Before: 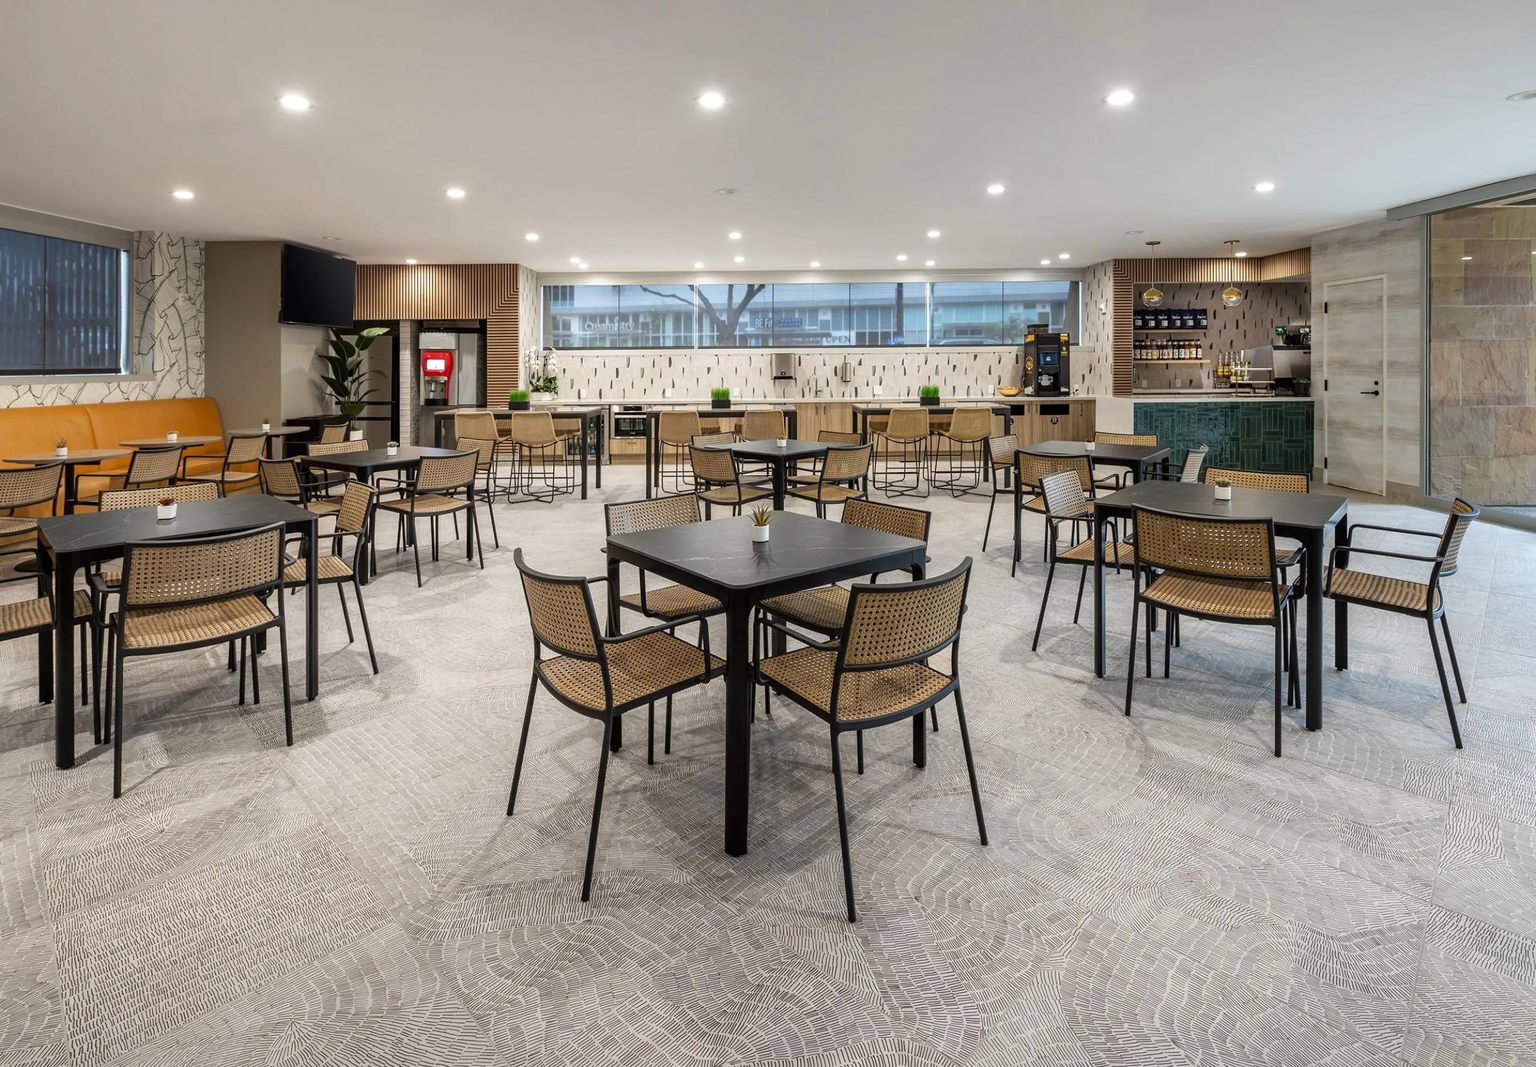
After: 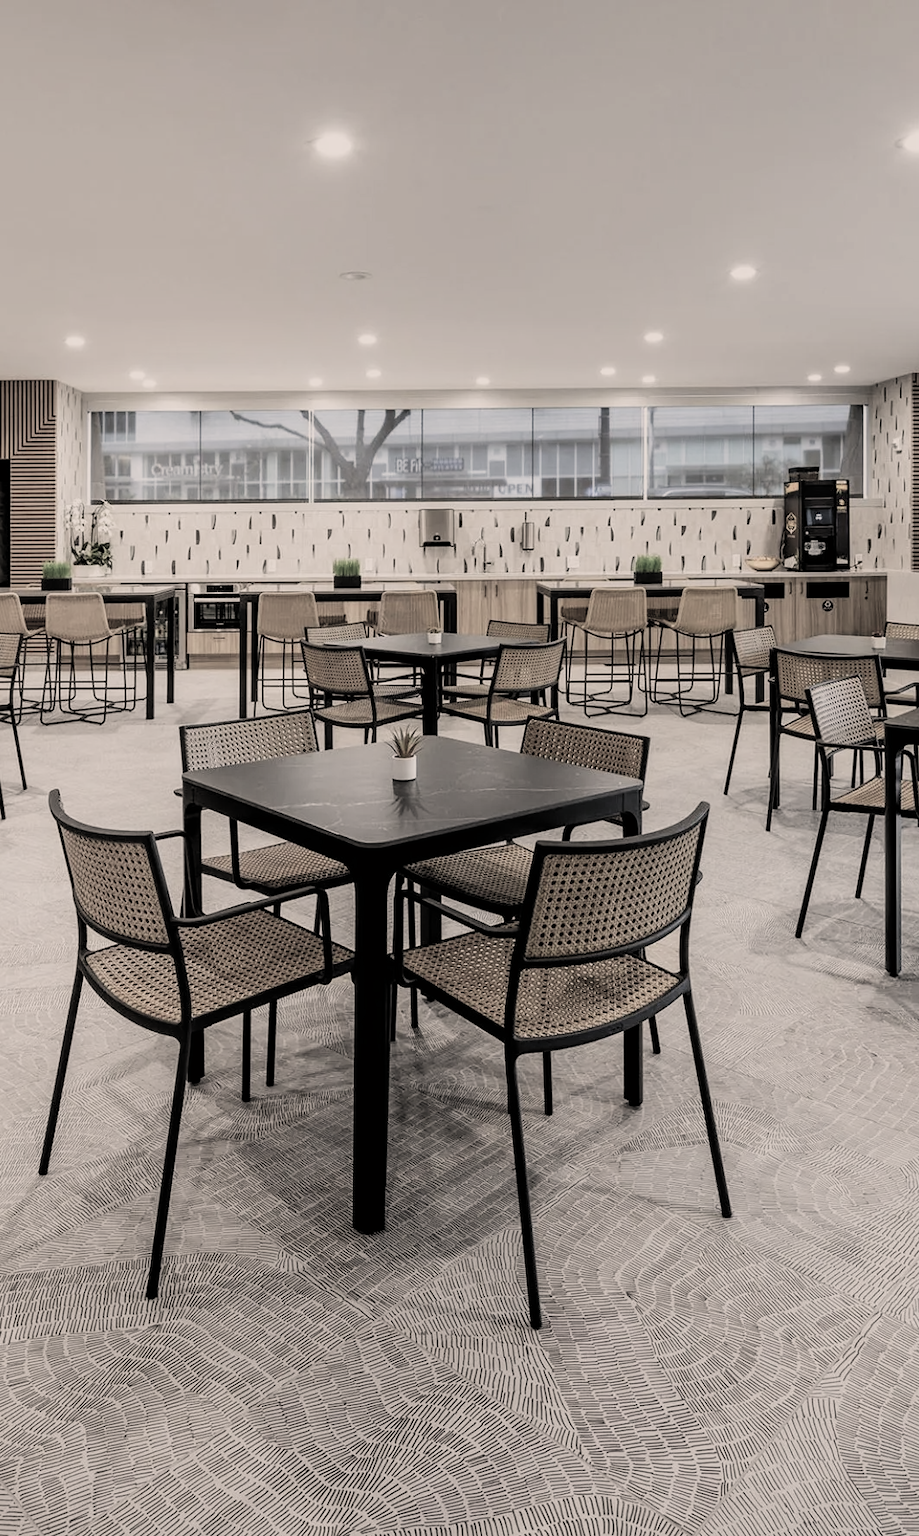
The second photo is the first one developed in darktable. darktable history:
color correction: highlights a* 3.76, highlights b* 5.11
filmic rgb: black relative exposure -5.15 EV, white relative exposure 3.52 EV, hardness 3.18, contrast 1.198, highlights saturation mix -31.25%, color science v5 (2021), contrast in shadows safe, contrast in highlights safe
crop: left 31.271%, right 27.155%
